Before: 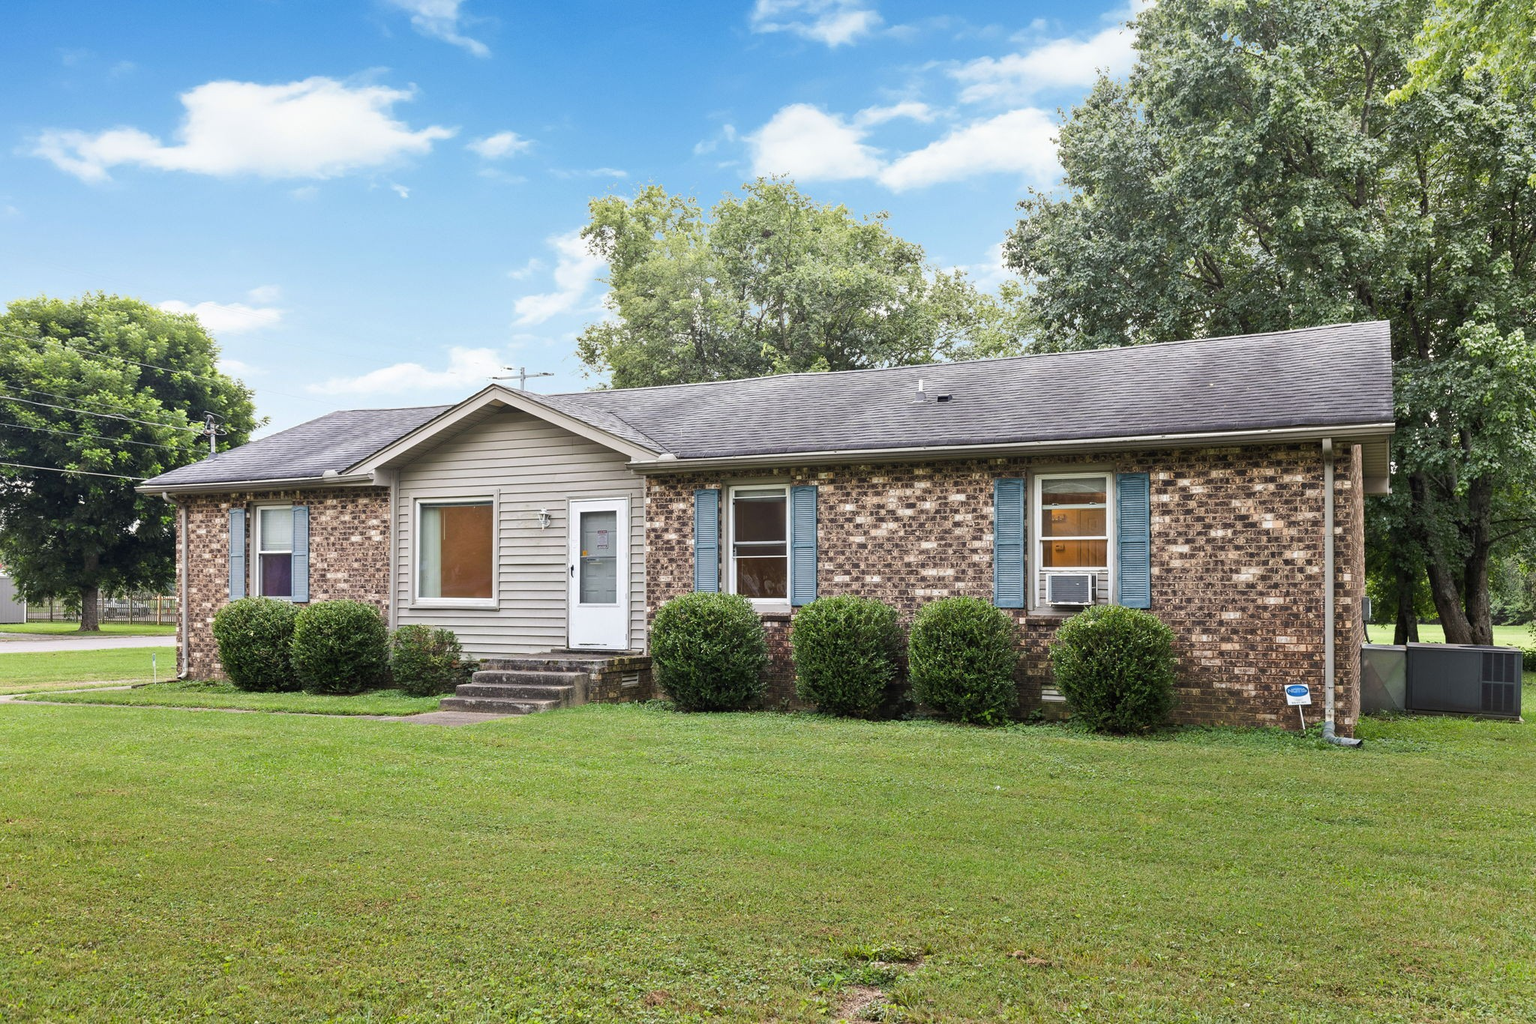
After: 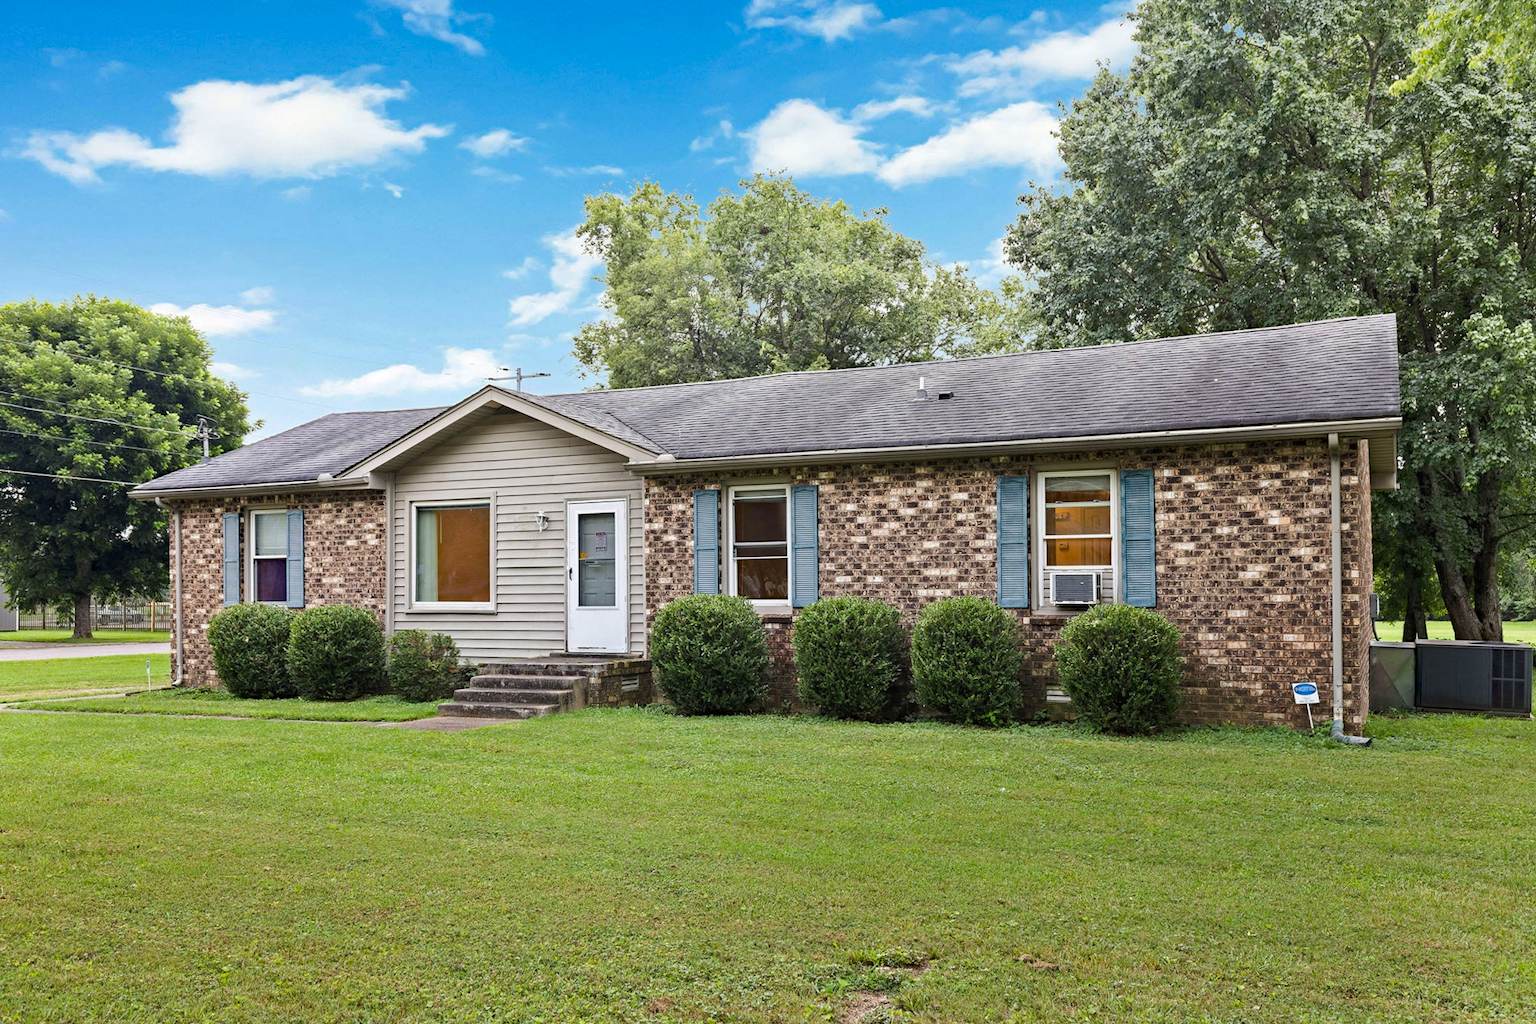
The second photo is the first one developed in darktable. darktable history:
rotate and perspective: rotation -0.45°, automatic cropping original format, crop left 0.008, crop right 0.992, crop top 0.012, crop bottom 0.988
haze removal: strength 0.5, distance 0.43, compatibility mode true, adaptive false
